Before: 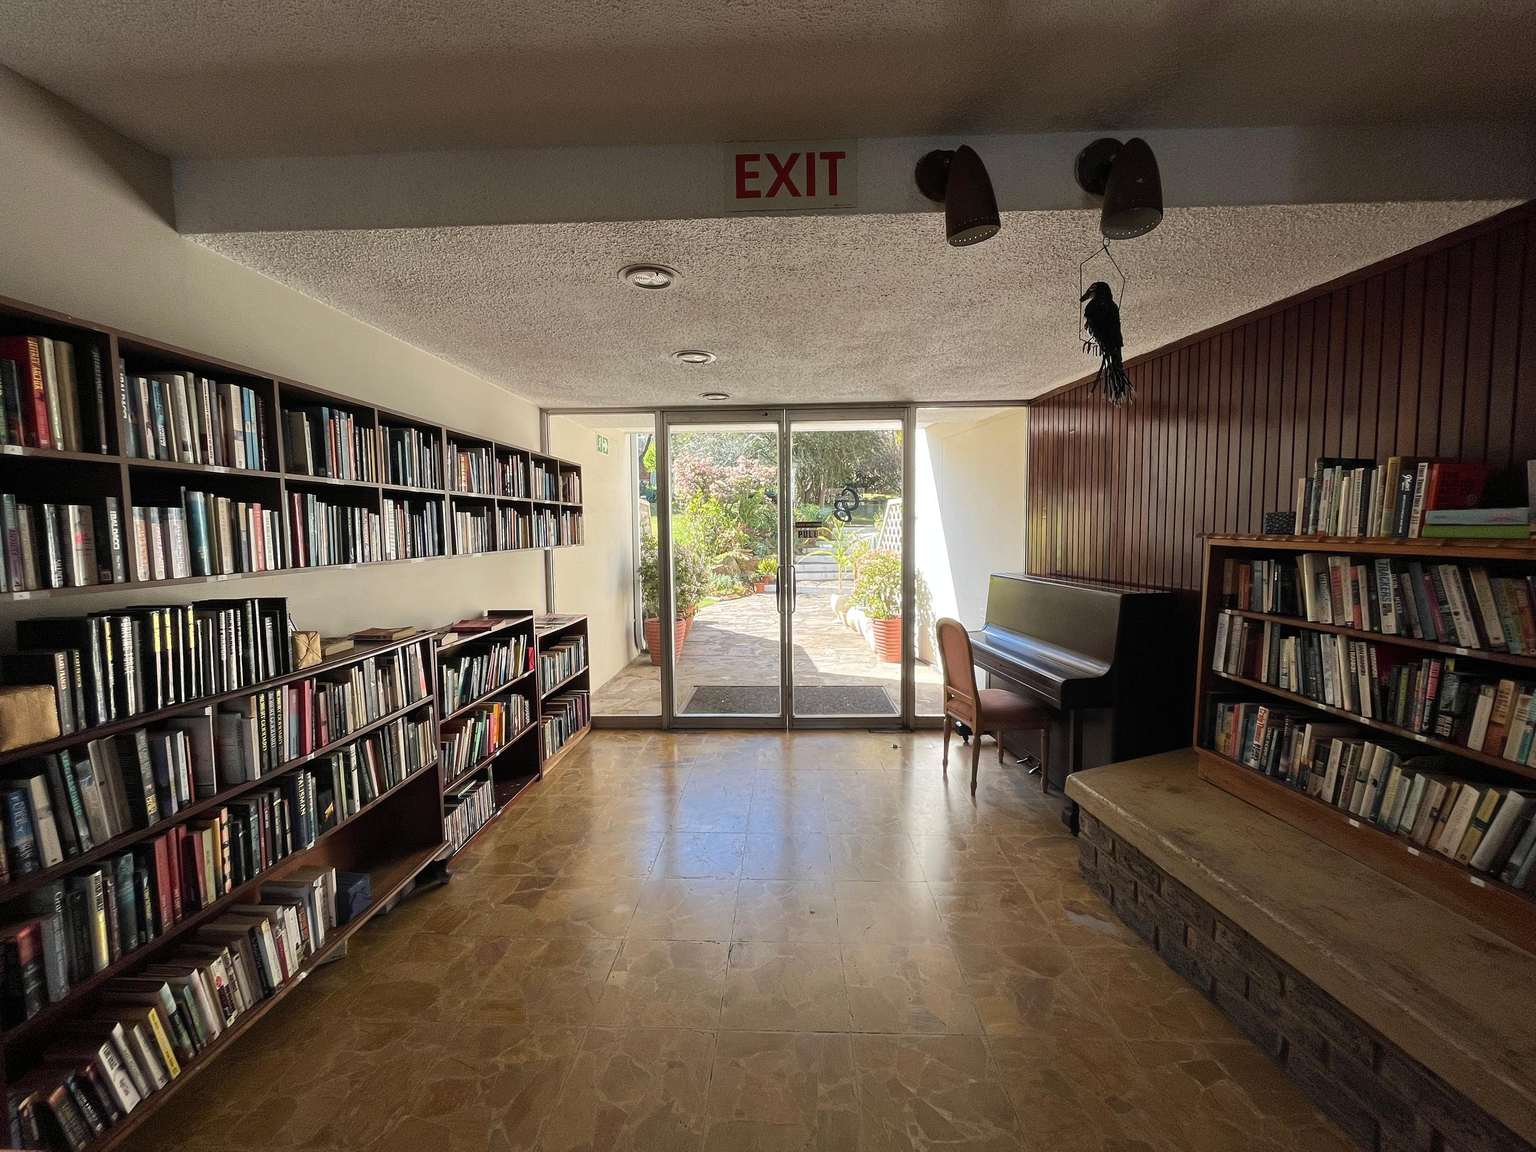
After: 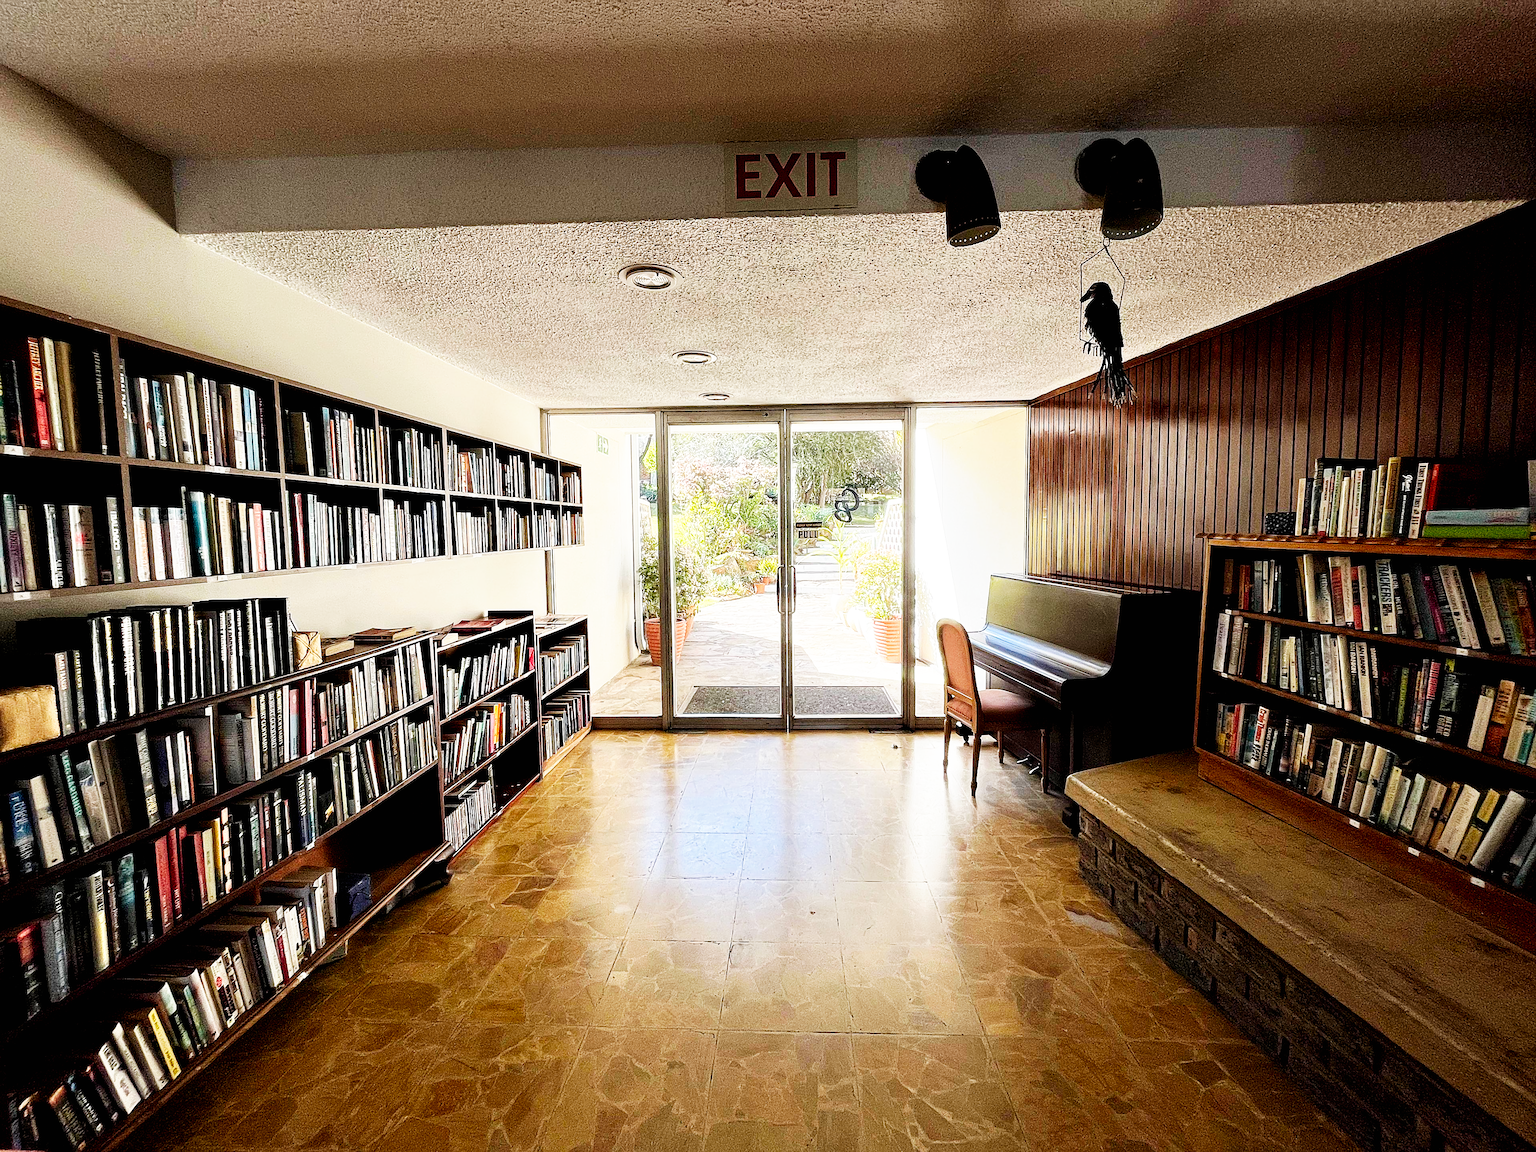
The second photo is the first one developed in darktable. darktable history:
sharpen: on, module defaults
exposure: black level correction 0.012, compensate highlight preservation false
base curve: curves: ch0 [(0, 0) (0.007, 0.004) (0.027, 0.03) (0.046, 0.07) (0.207, 0.54) (0.442, 0.872) (0.673, 0.972) (1, 1)], preserve colors none
